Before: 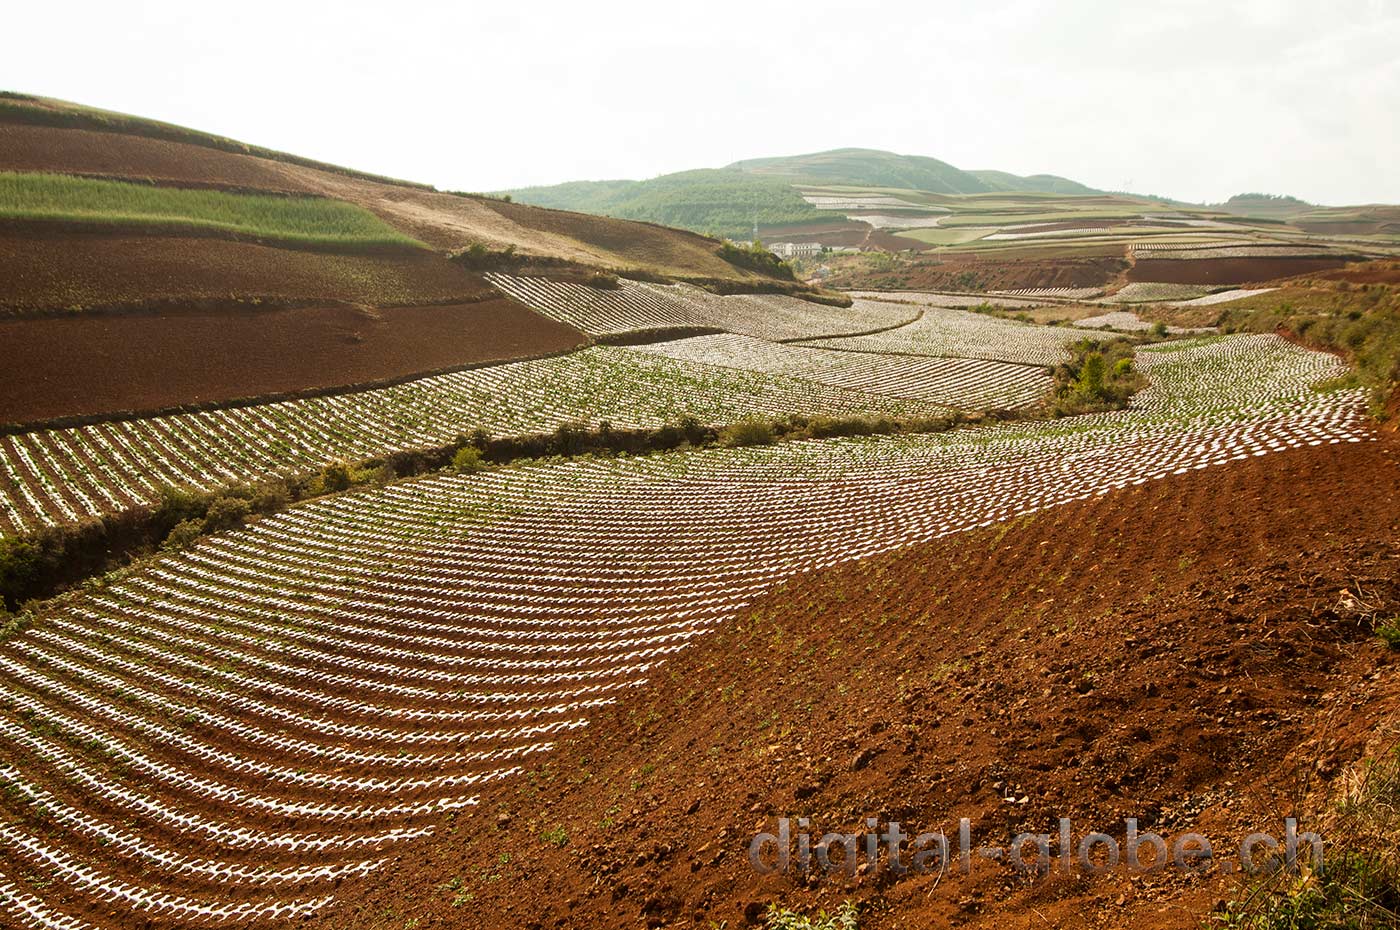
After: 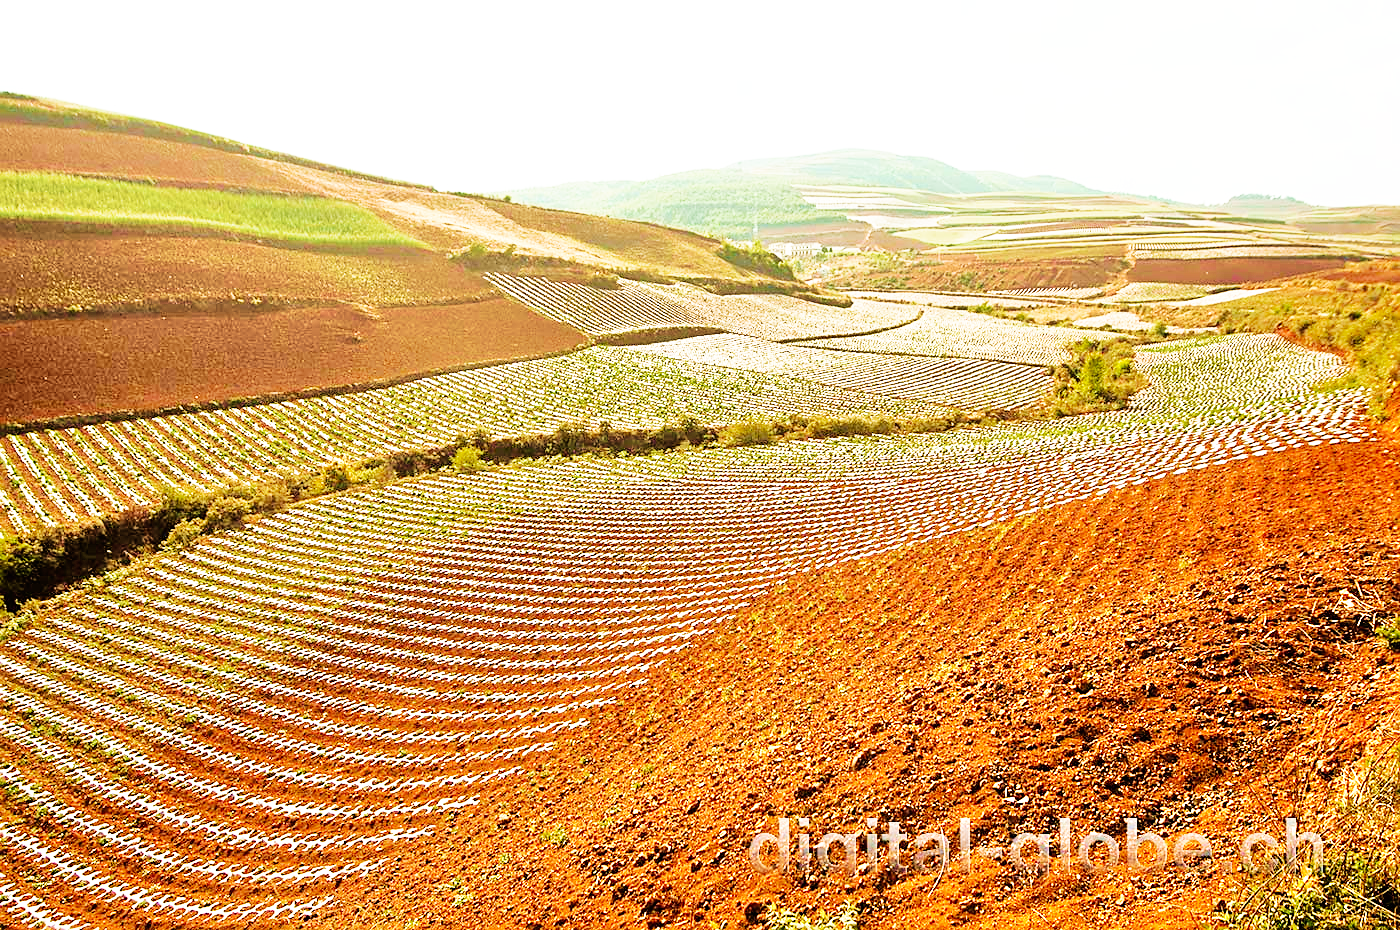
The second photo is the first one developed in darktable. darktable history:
velvia: strength 67.26%, mid-tones bias 0.971
tone equalizer: -7 EV 0.157 EV, -6 EV 0.631 EV, -5 EV 1.18 EV, -4 EV 1.32 EV, -3 EV 1.17 EV, -2 EV 0.6 EV, -1 EV 0.158 EV
sharpen: on, module defaults
base curve: curves: ch0 [(0, 0) (0.007, 0.004) (0.027, 0.03) (0.046, 0.07) (0.207, 0.54) (0.442, 0.872) (0.673, 0.972) (1, 1)], preserve colors none
